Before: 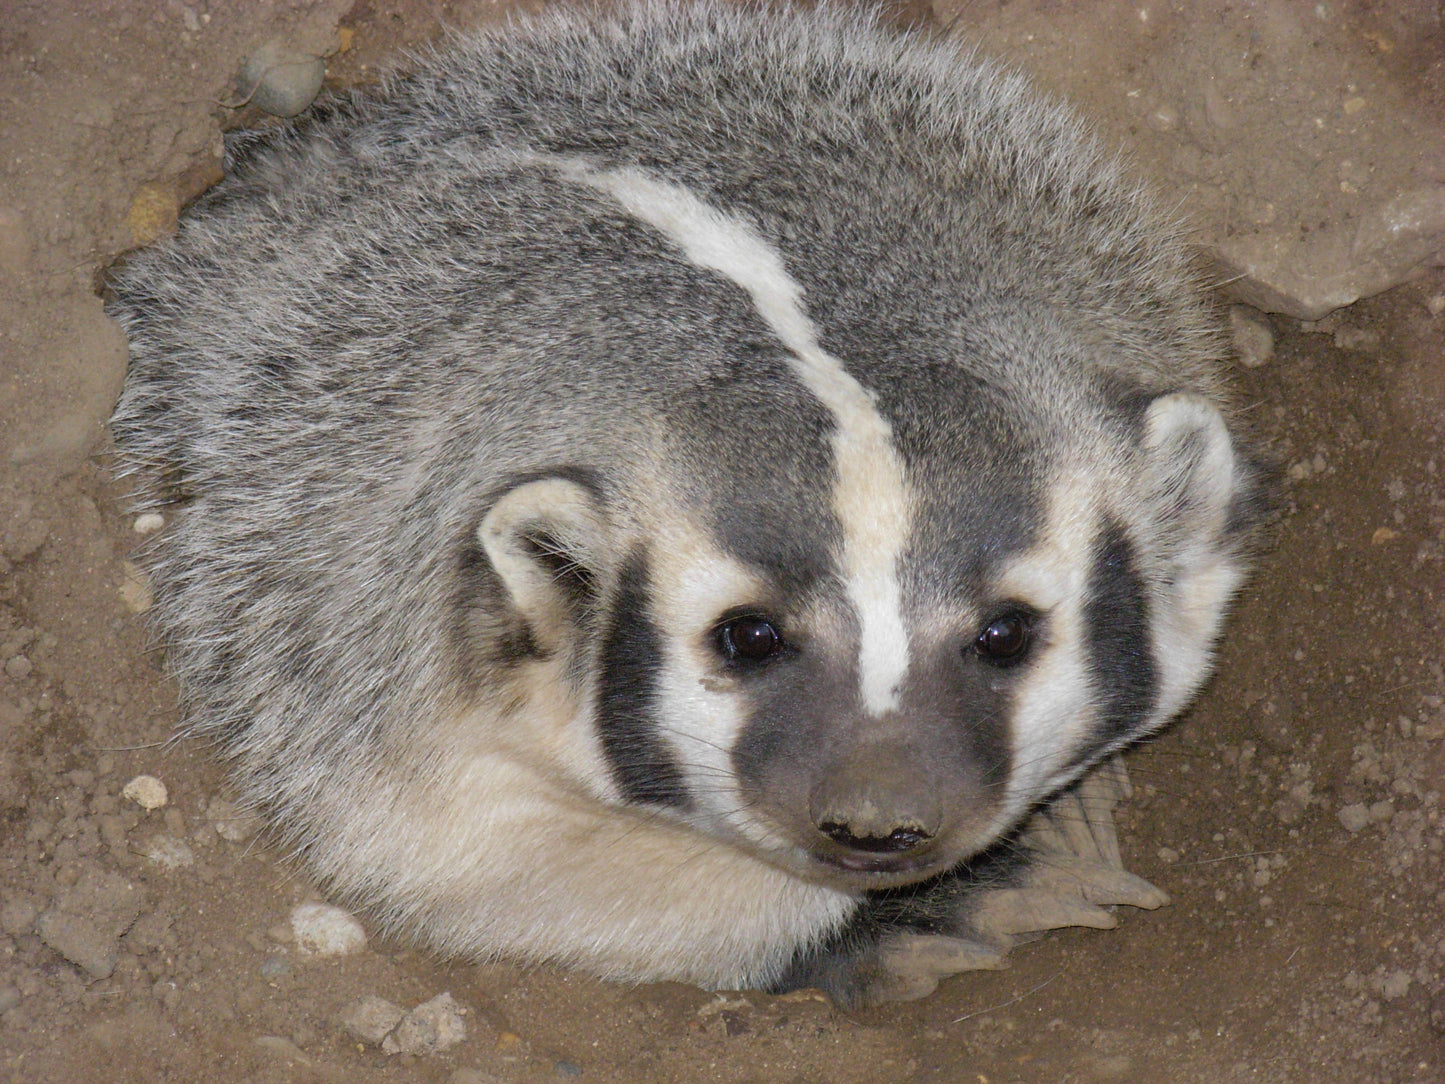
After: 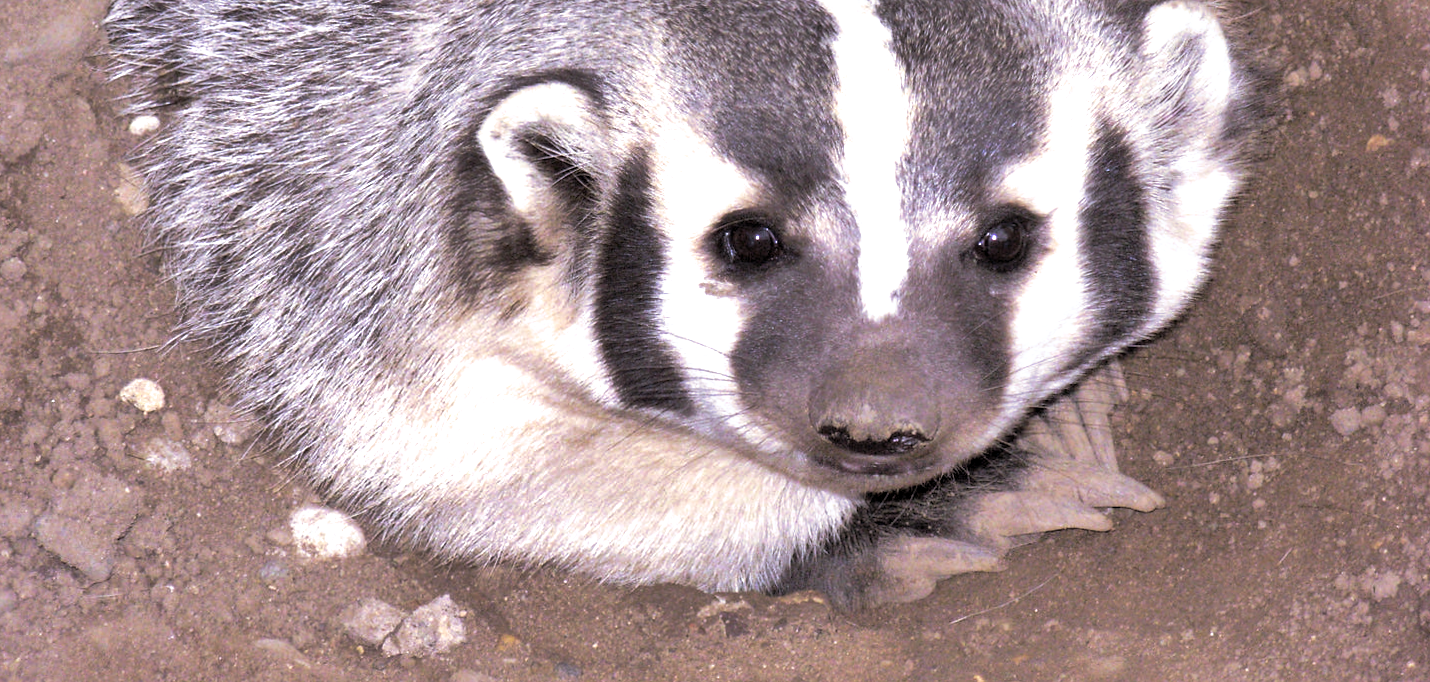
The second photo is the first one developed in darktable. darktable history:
exposure: black level correction 0.004, exposure 0.014 EV, compensate highlight preservation false
crop and rotate: top 36.435%
rotate and perspective: rotation 0.174°, lens shift (vertical) 0.013, lens shift (horizontal) 0.019, shear 0.001, automatic cropping original format, crop left 0.007, crop right 0.991, crop top 0.016, crop bottom 0.997
levels: levels [0, 0.374, 0.749]
white balance: red 0.926, green 1.003, blue 1.133
rgb levels: mode RGB, independent channels, levels [[0, 0.474, 1], [0, 0.5, 1], [0, 0.5, 1]]
shadows and highlights: radius 118.69, shadows 42.21, highlights -61.56, soften with gaussian
split-toning: shadows › hue 43.2°, shadows › saturation 0, highlights › hue 50.4°, highlights › saturation 1
